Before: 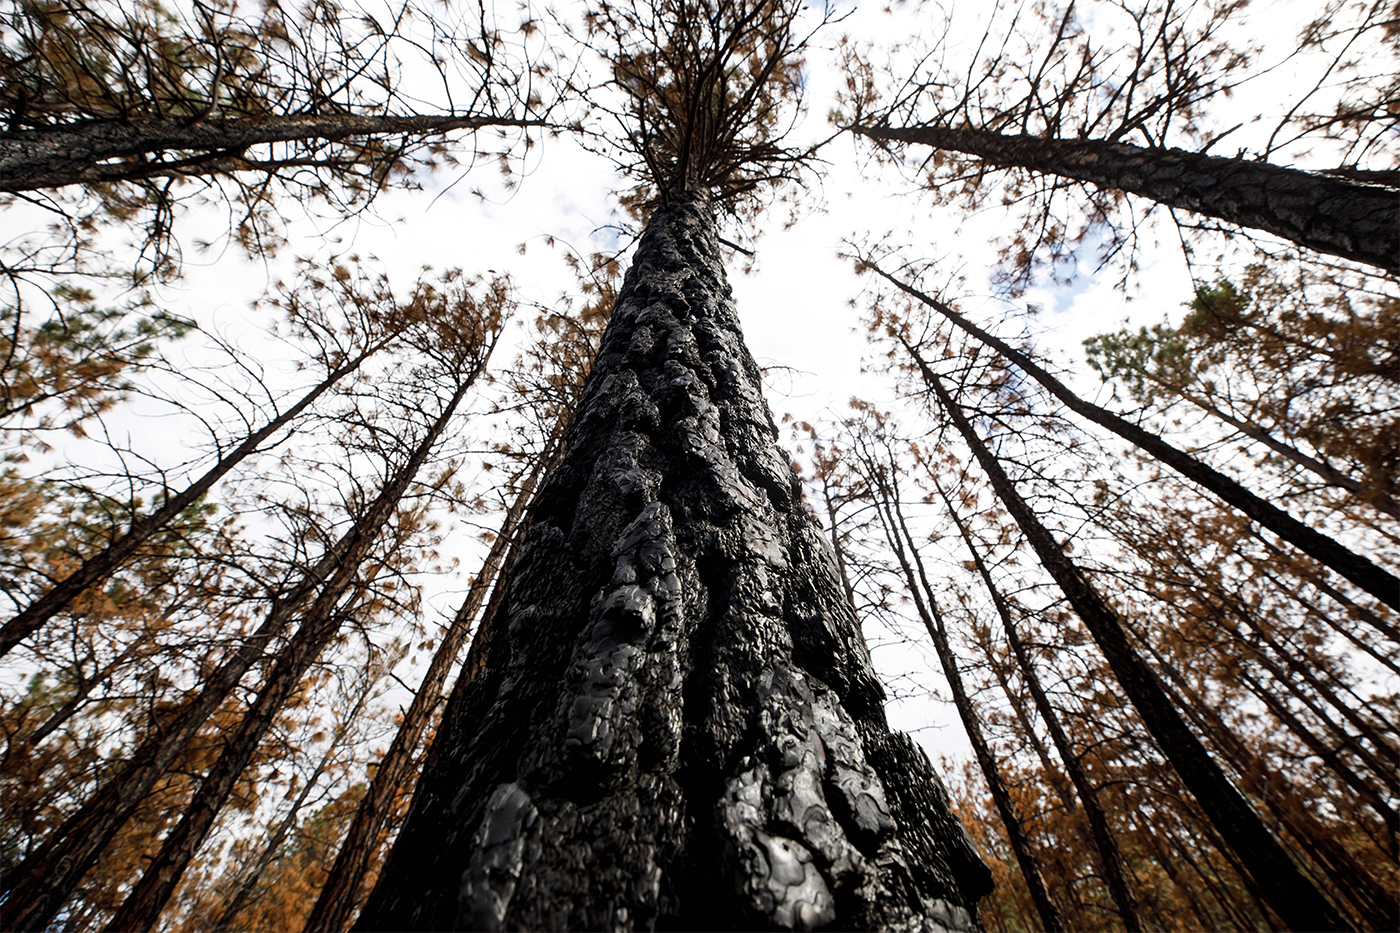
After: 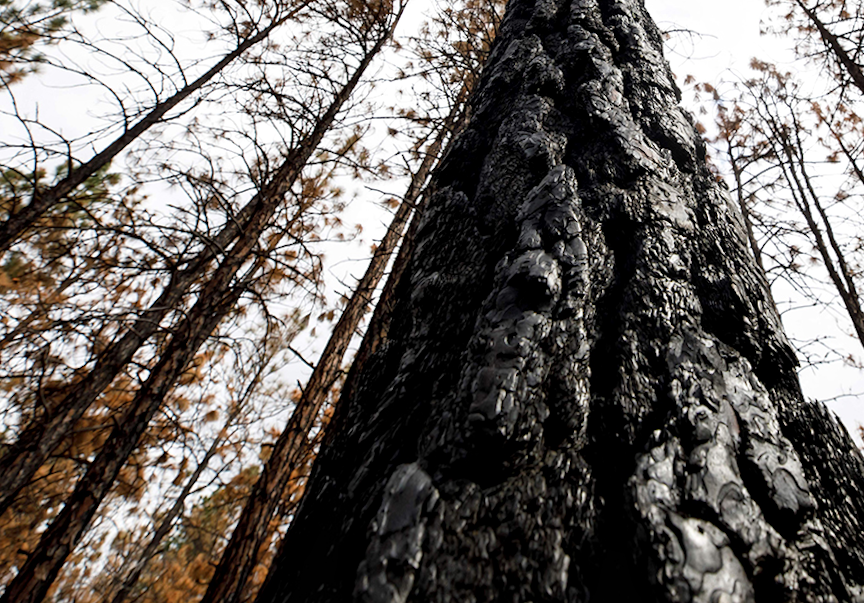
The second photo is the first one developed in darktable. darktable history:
crop and rotate: angle -0.82°, left 3.85%, top 31.828%, right 27.992%
rotate and perspective: rotation -1.68°, lens shift (vertical) -0.146, crop left 0.049, crop right 0.912, crop top 0.032, crop bottom 0.96
local contrast: mode bilateral grid, contrast 28, coarseness 16, detail 115%, midtone range 0.2
